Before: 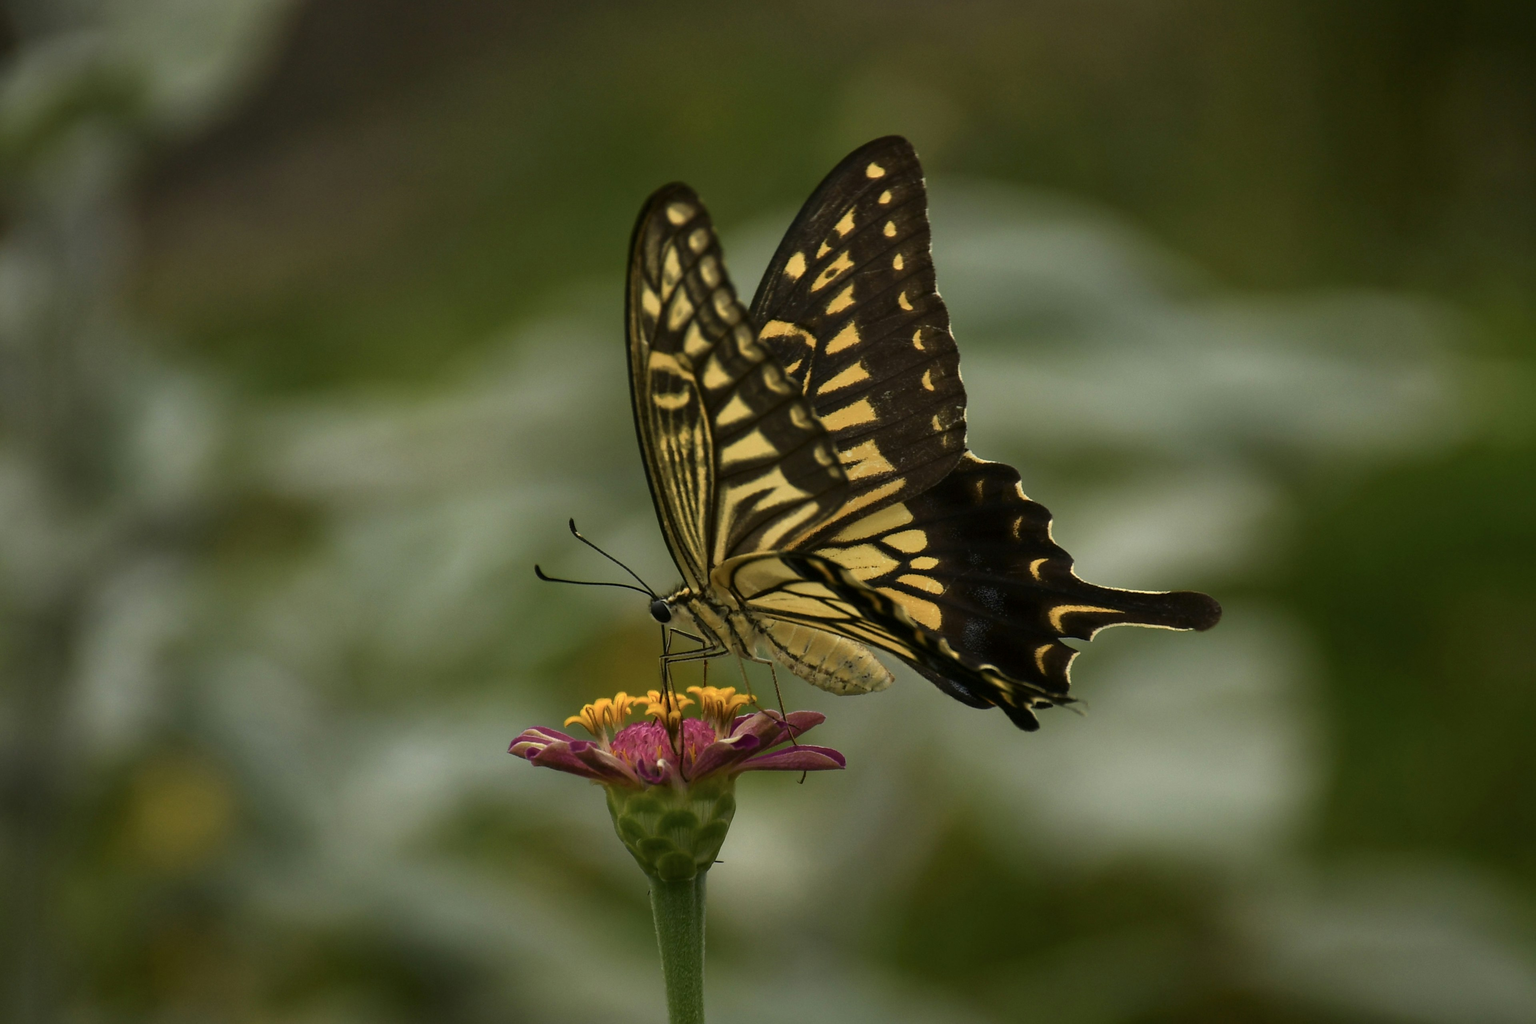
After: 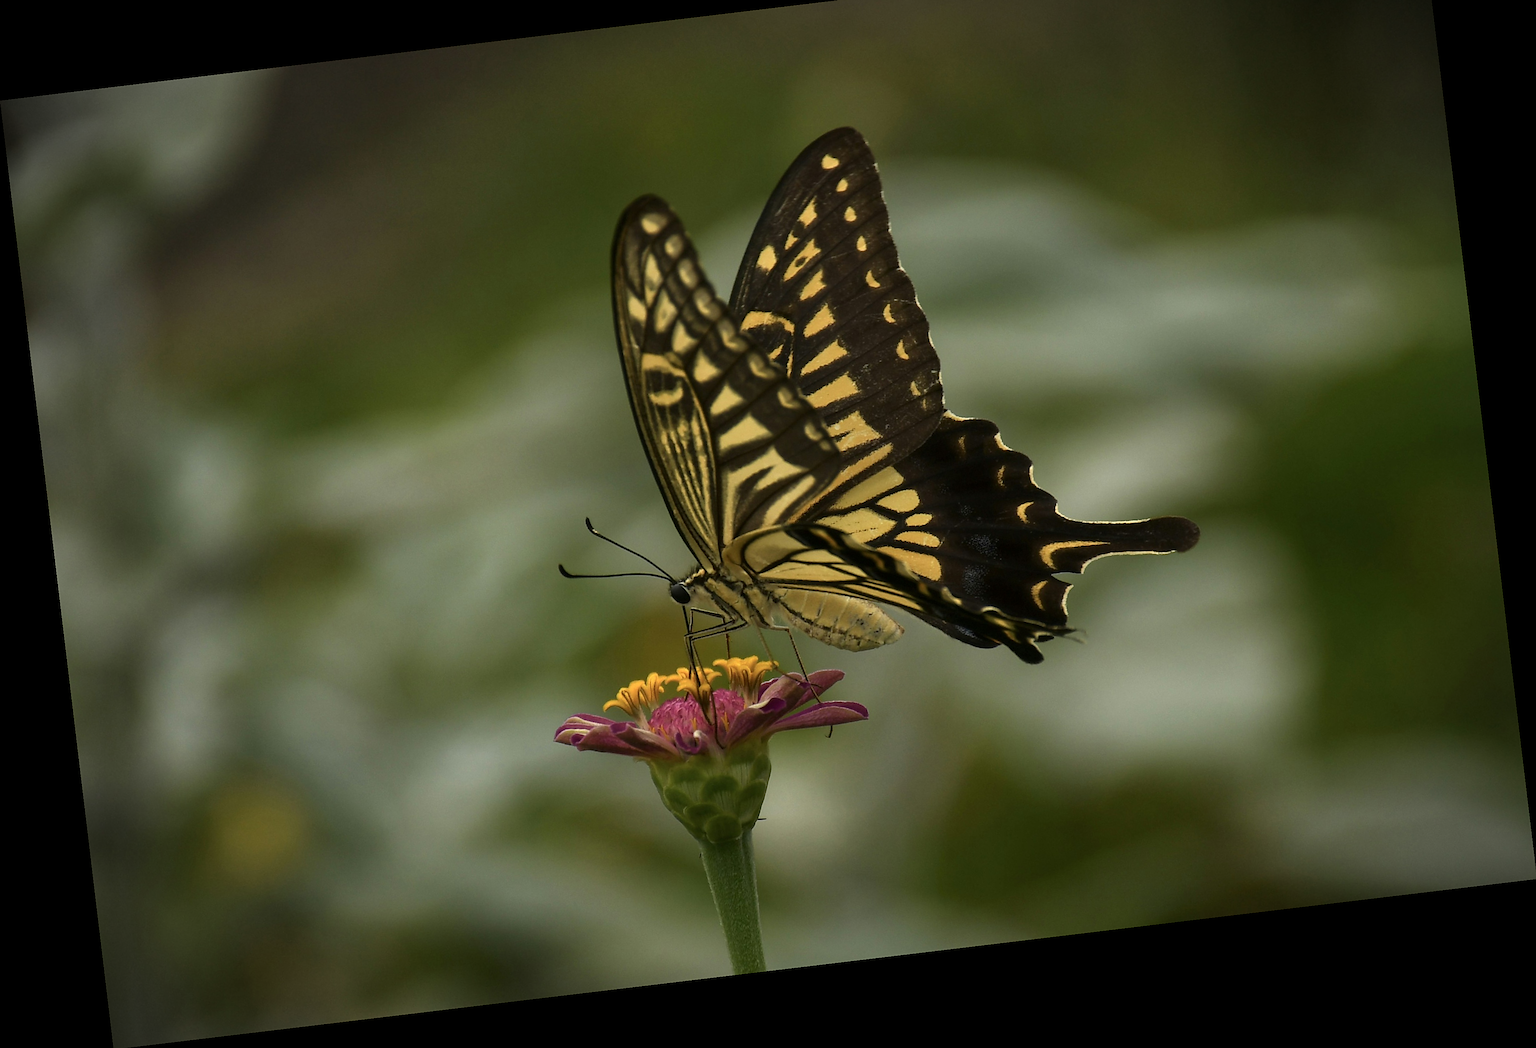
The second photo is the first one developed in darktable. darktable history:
vignetting: fall-off start 87%, automatic ratio true
rotate and perspective: rotation -6.83°, automatic cropping off
crop and rotate: top 6.25%
sharpen: on, module defaults
